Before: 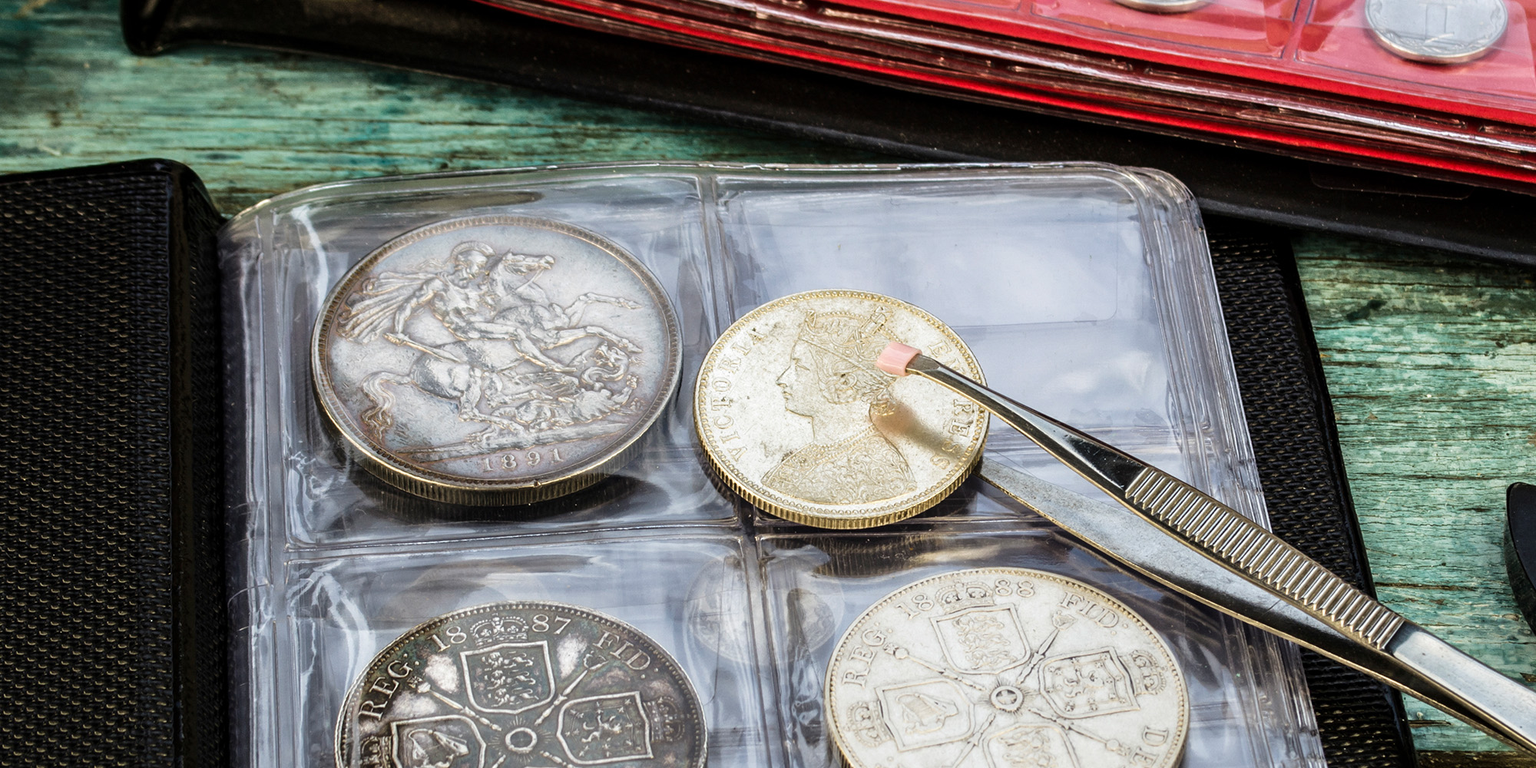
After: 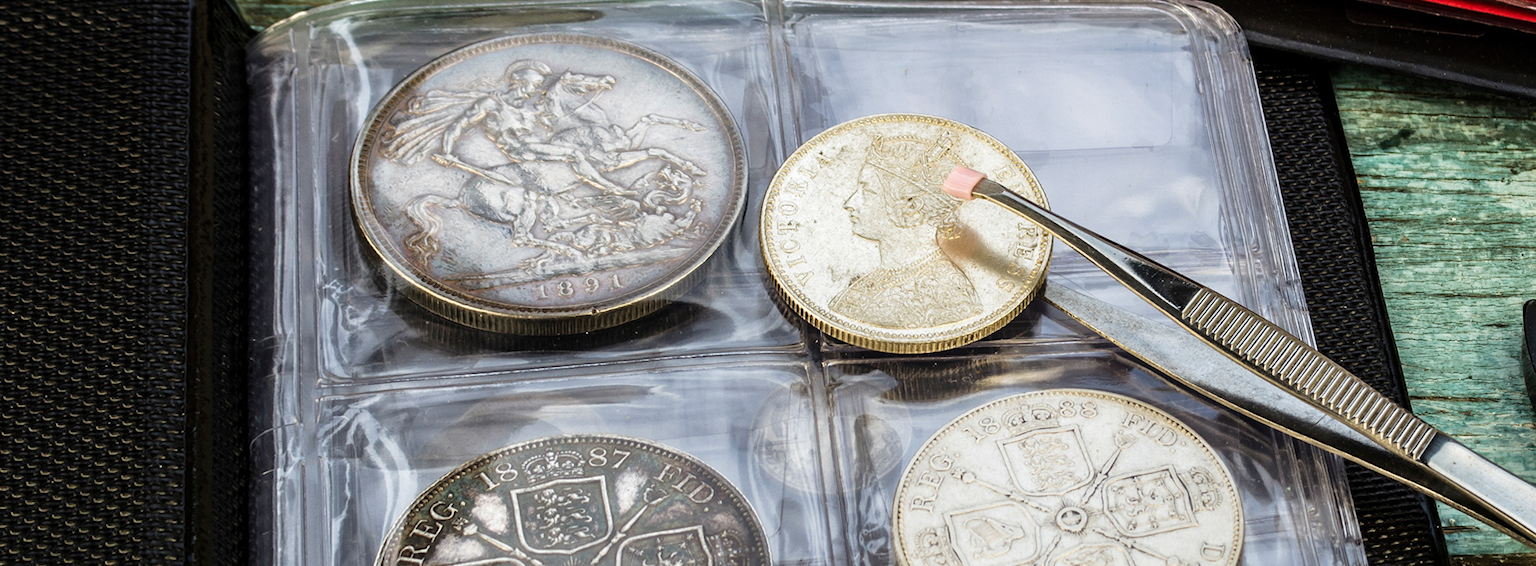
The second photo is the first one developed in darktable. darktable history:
crop and rotate: top 19.998%
rotate and perspective: rotation -0.013°, lens shift (vertical) -0.027, lens shift (horizontal) 0.178, crop left 0.016, crop right 0.989, crop top 0.082, crop bottom 0.918
